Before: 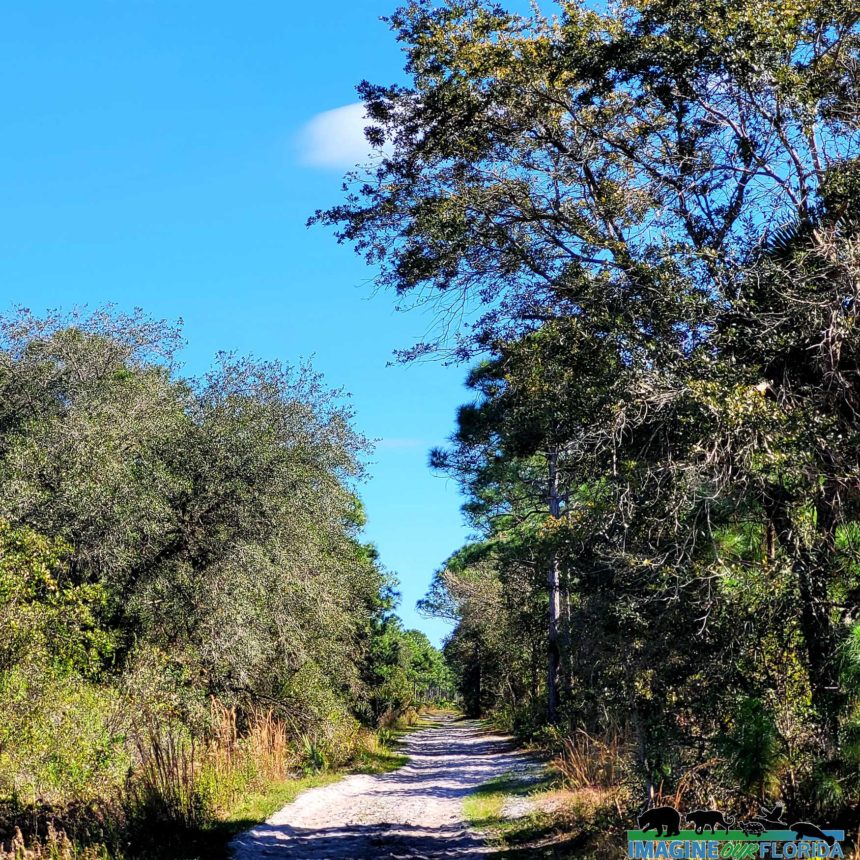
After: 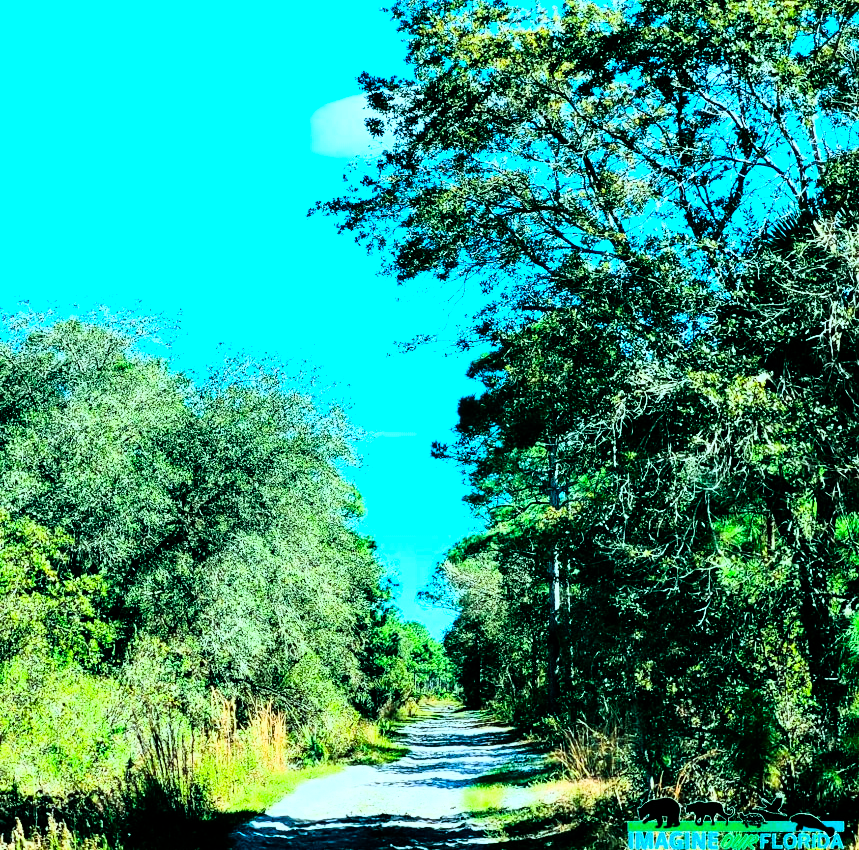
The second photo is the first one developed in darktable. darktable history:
crop: top 1.049%, right 0.001%
color correction: saturation 0.98
color balance rgb: shadows lift › chroma 11.71%, shadows lift › hue 133.46°, power › chroma 2.15%, power › hue 166.83°, highlights gain › chroma 4%, highlights gain › hue 200.2°, perceptual saturation grading › global saturation 18.05%
rgb curve: curves: ch0 [(0, 0) (0.21, 0.15) (0.24, 0.21) (0.5, 0.75) (0.75, 0.96) (0.89, 0.99) (1, 1)]; ch1 [(0, 0.02) (0.21, 0.13) (0.25, 0.2) (0.5, 0.67) (0.75, 0.9) (0.89, 0.97) (1, 1)]; ch2 [(0, 0.02) (0.21, 0.13) (0.25, 0.2) (0.5, 0.67) (0.75, 0.9) (0.89, 0.97) (1, 1)], compensate middle gray true
contrast brightness saturation: contrast 0.05
